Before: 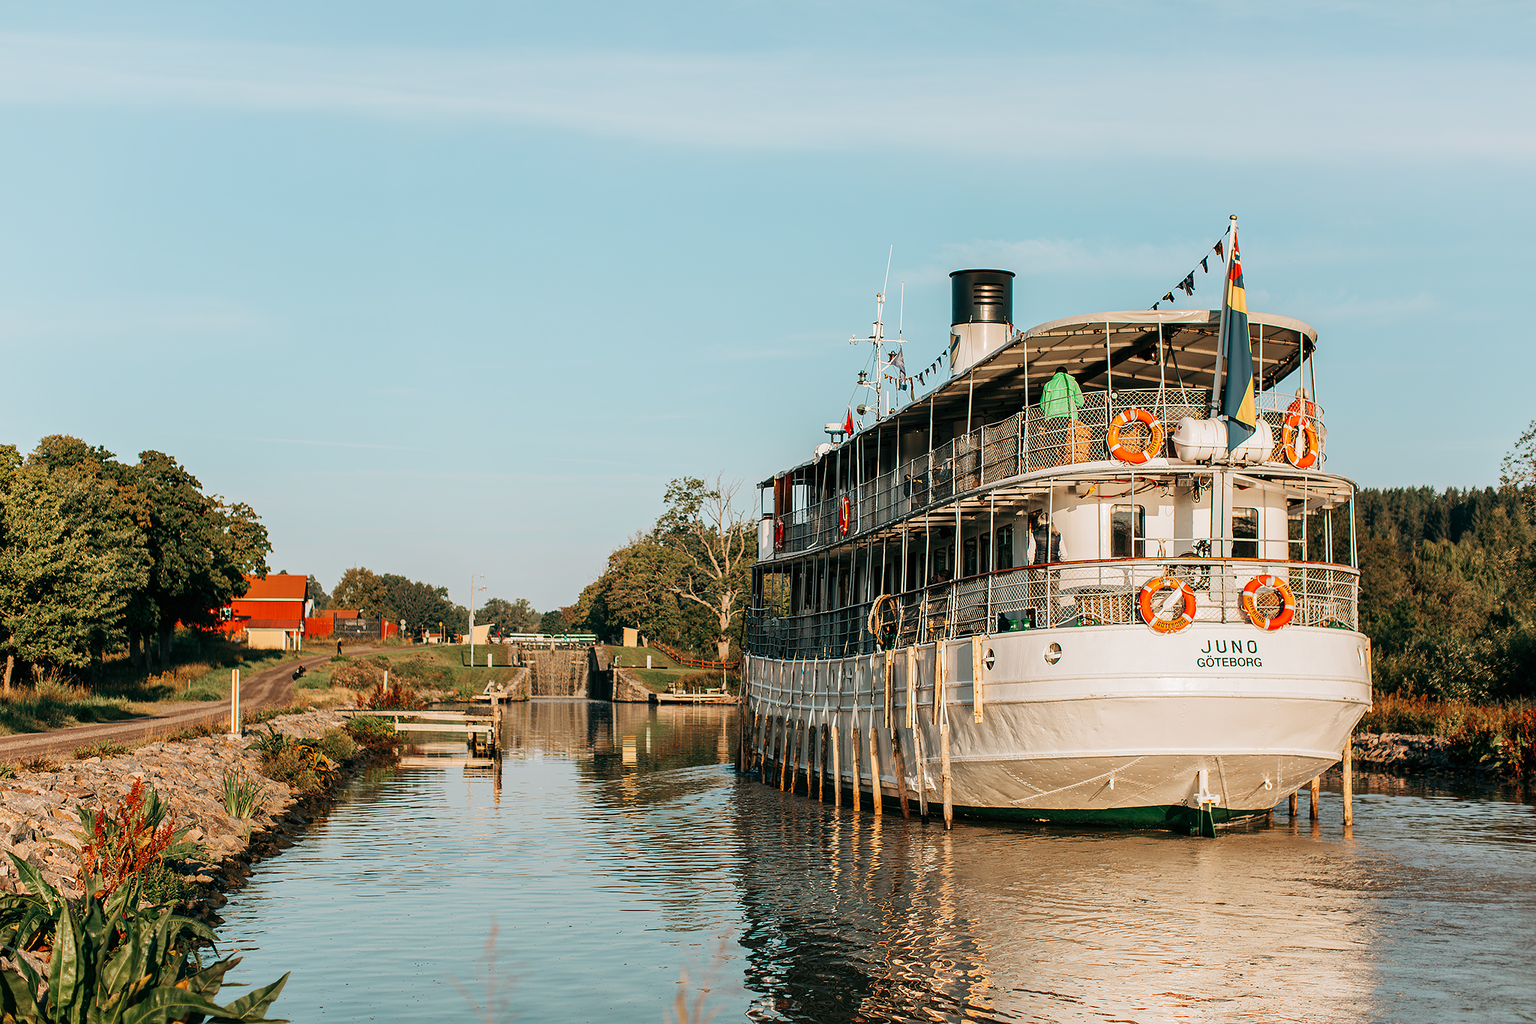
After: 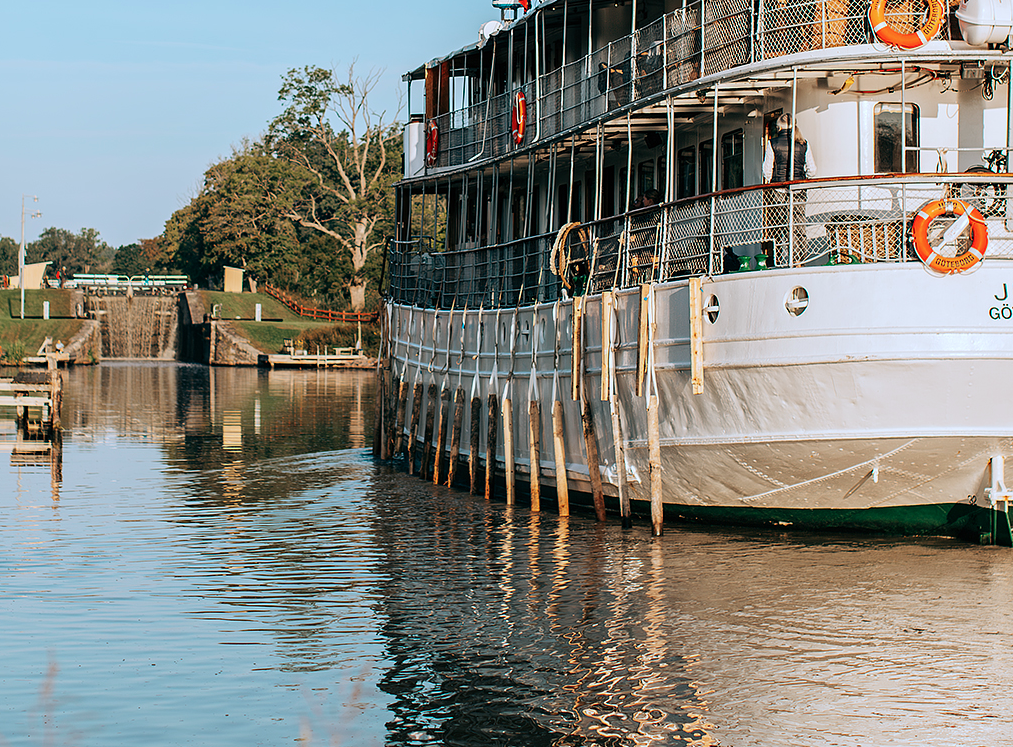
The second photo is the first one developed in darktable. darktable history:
color calibration: x 0.37, y 0.377, temperature 4289.93 K
tone equalizer: on, module defaults
crop: left 29.672%, top 41.786%, right 20.851%, bottom 3.487%
